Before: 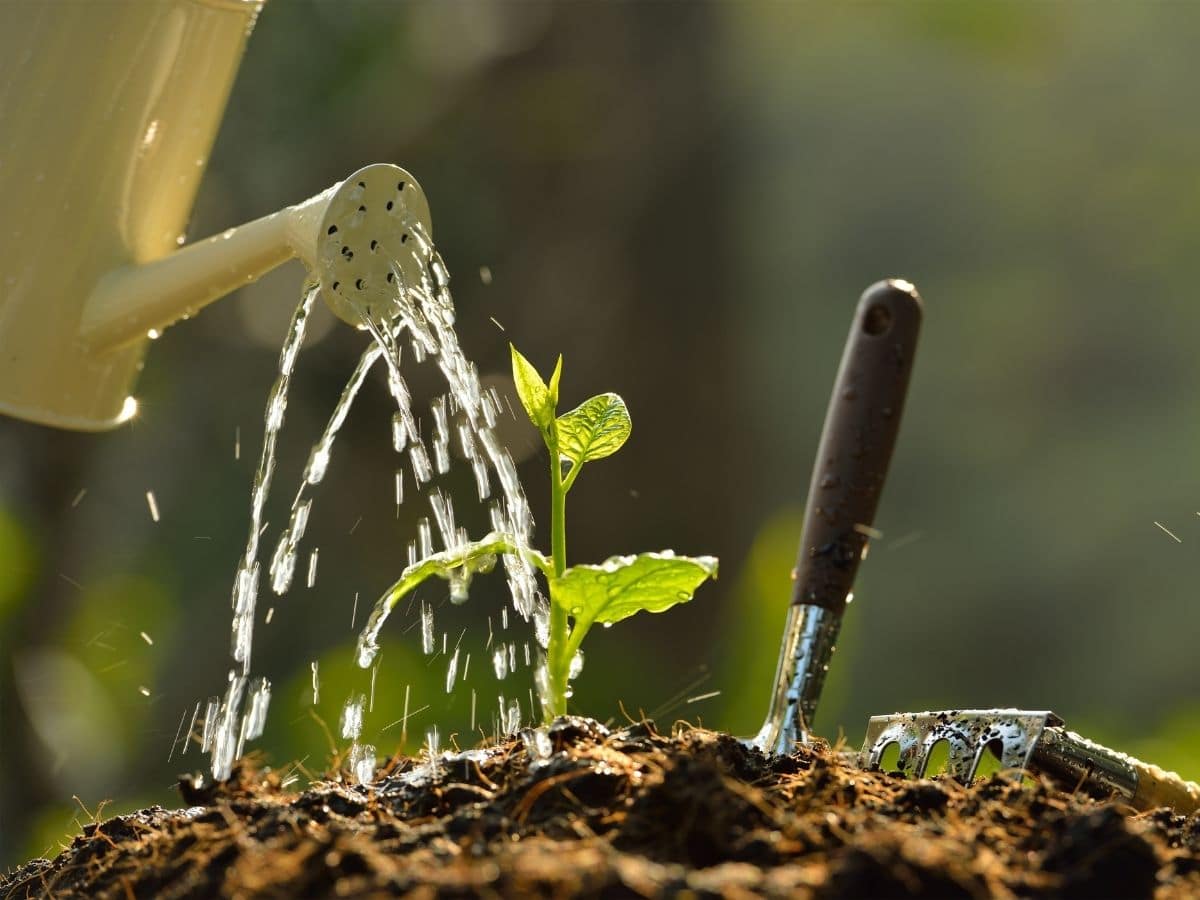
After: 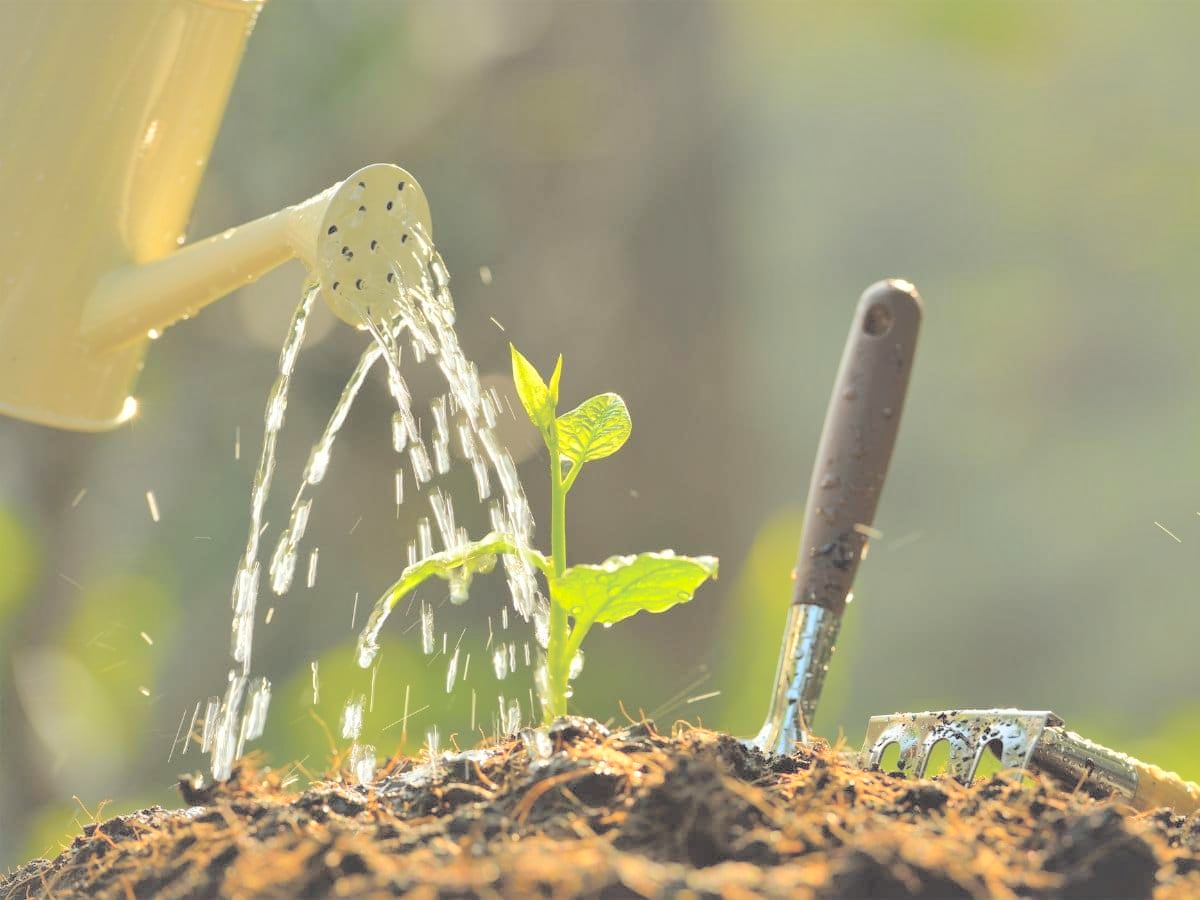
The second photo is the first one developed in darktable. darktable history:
contrast brightness saturation: brightness 0.992
shadows and highlights: highlights color adjustment 39.78%
